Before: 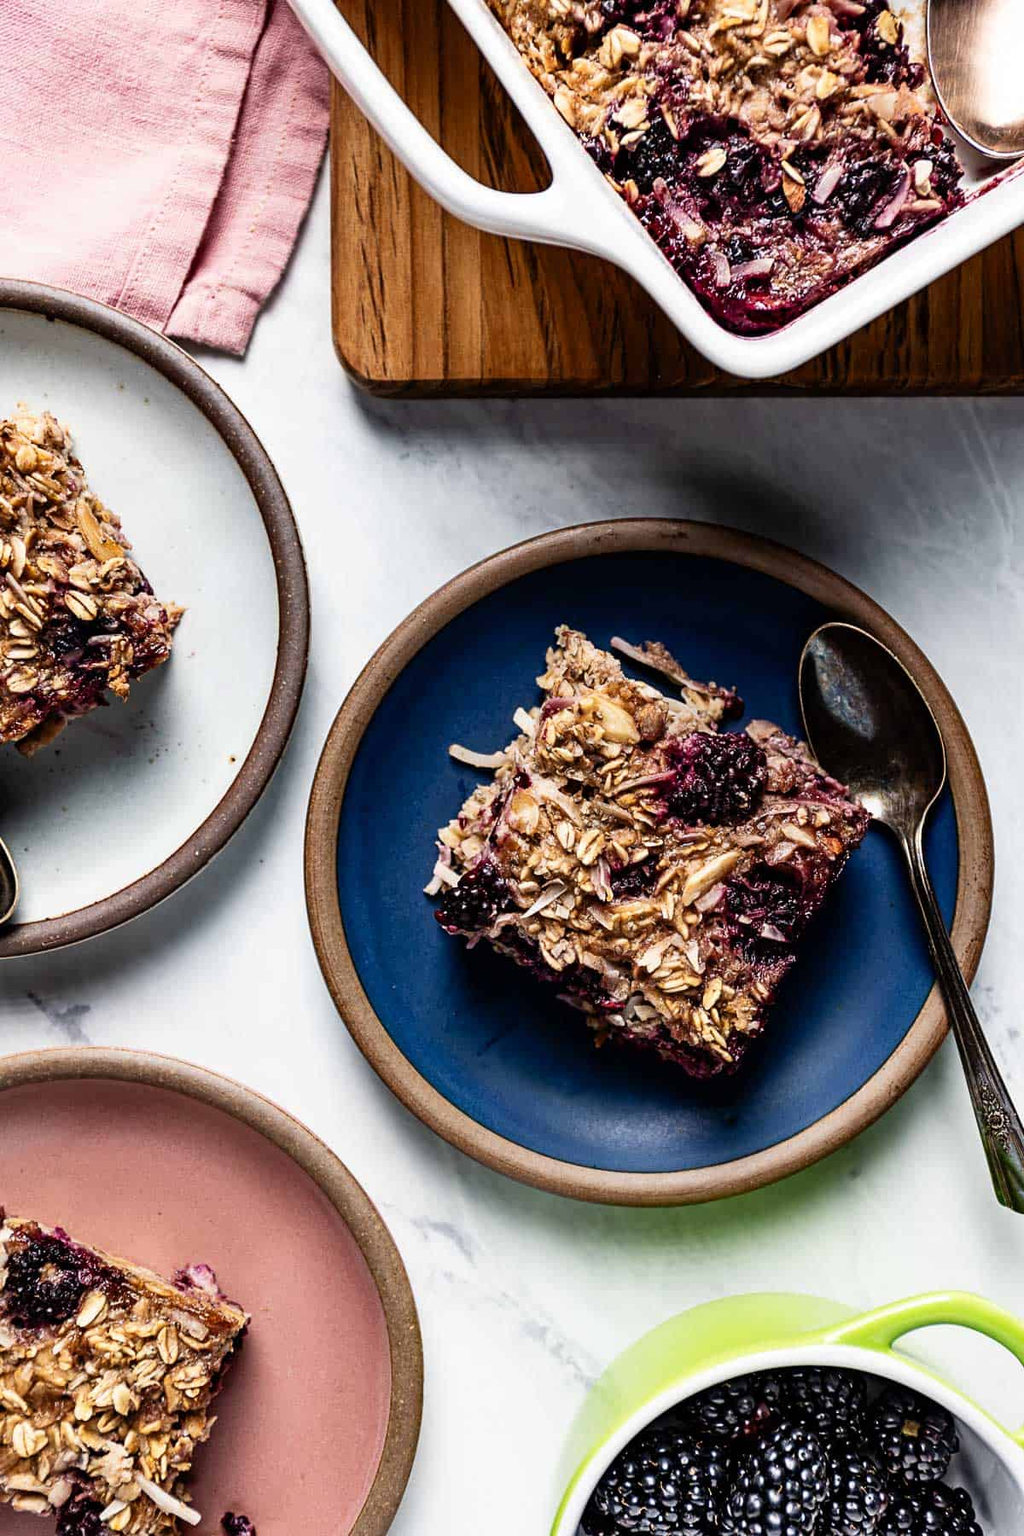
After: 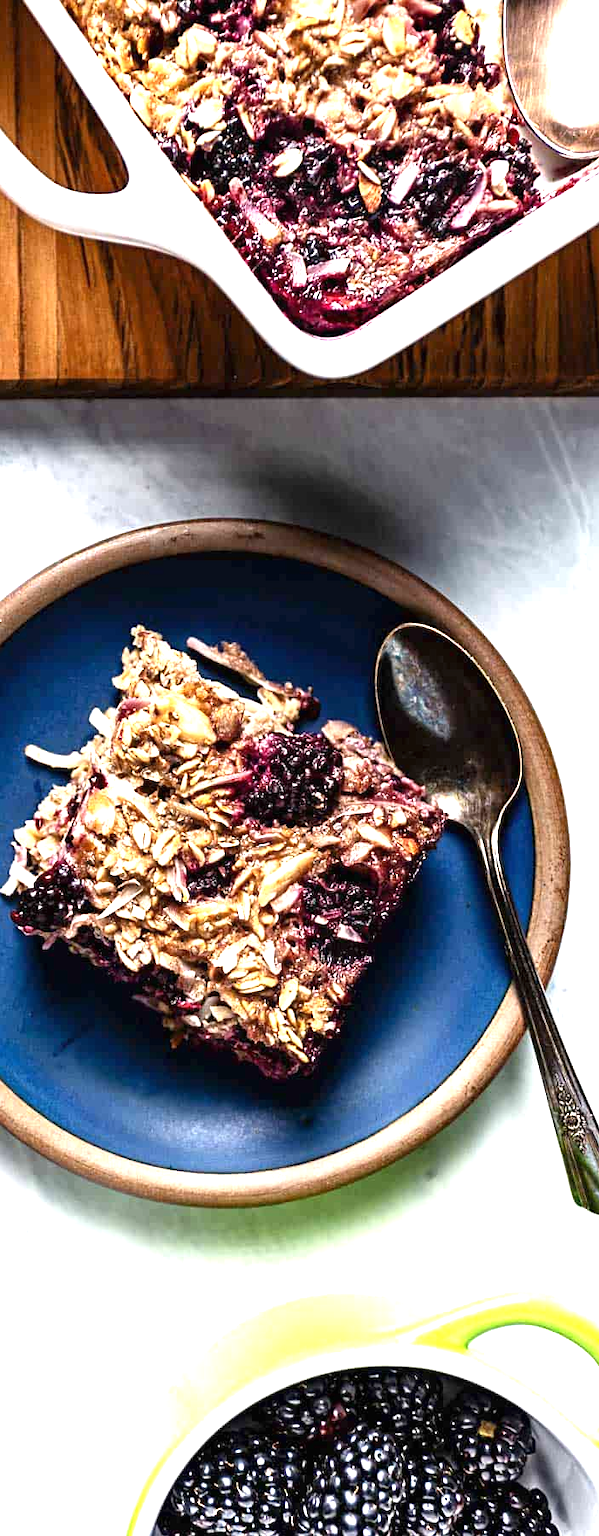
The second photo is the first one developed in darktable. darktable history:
exposure: black level correction 0, exposure 1.173 EV, compensate highlight preservation false
crop: left 41.423%
